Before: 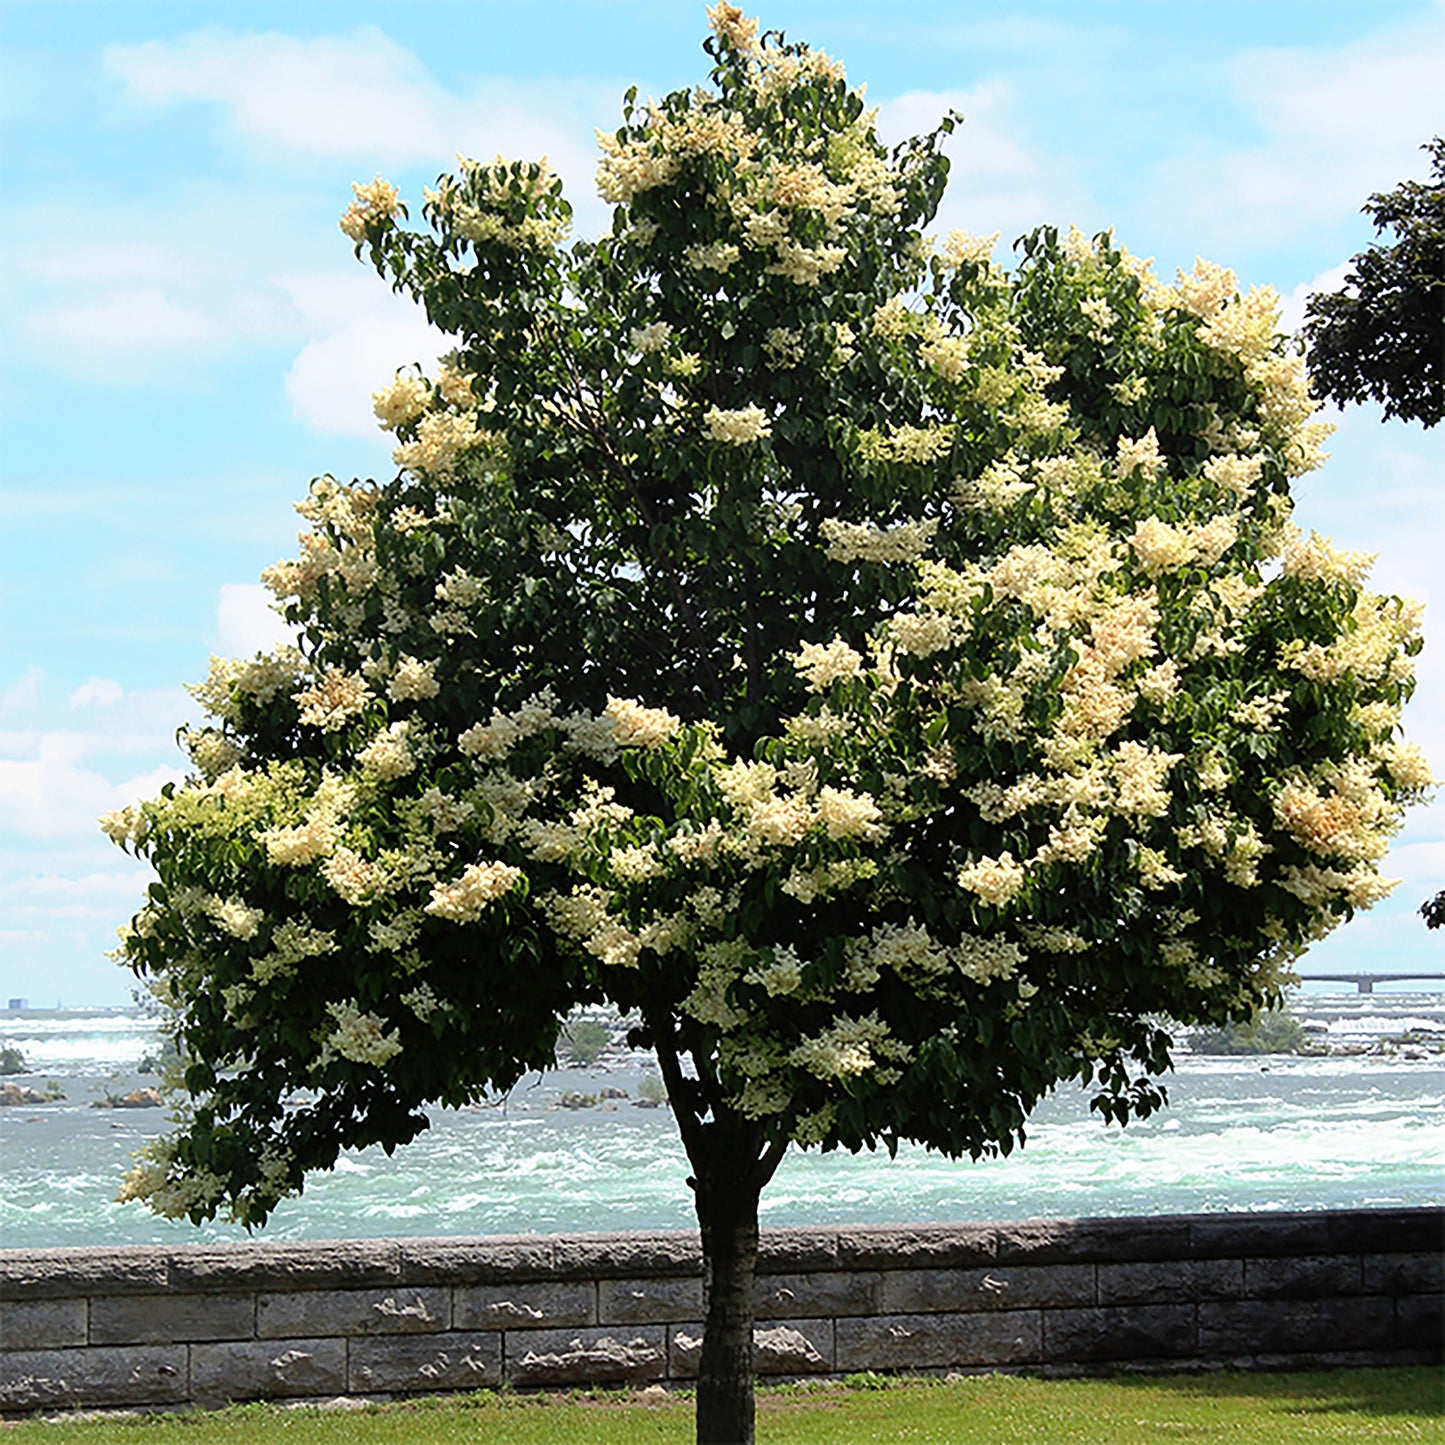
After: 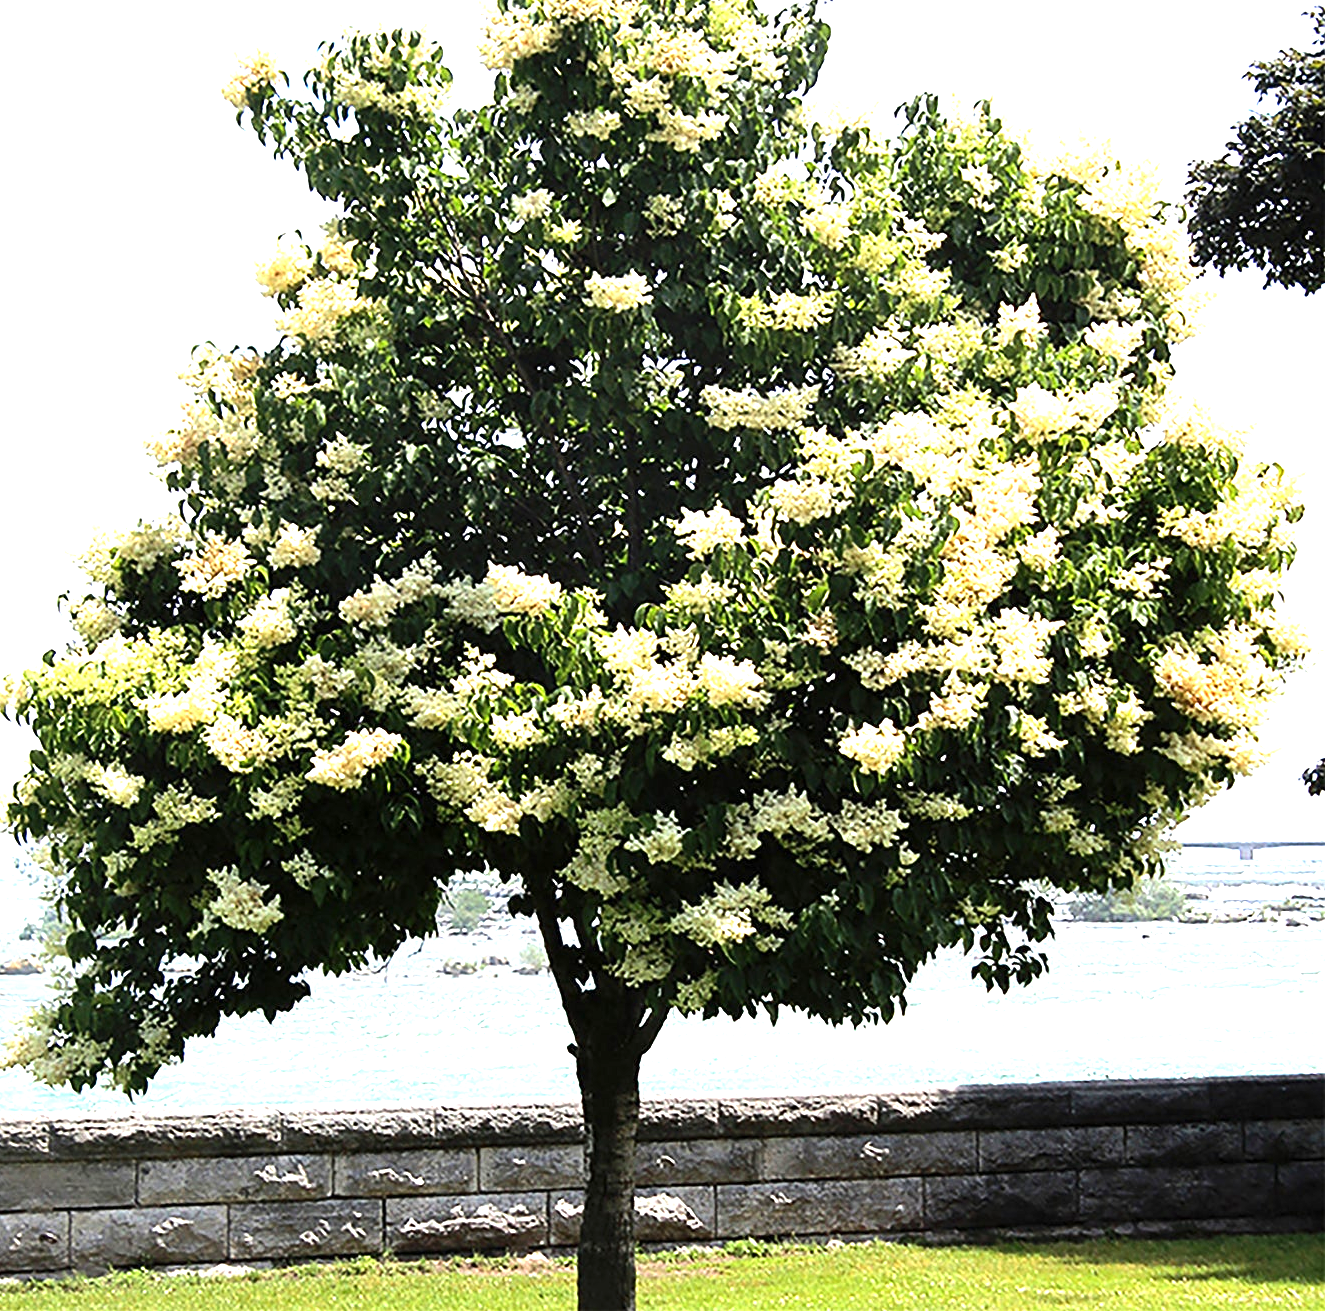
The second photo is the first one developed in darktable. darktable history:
tone equalizer: -8 EV -0.417 EV, -7 EV -0.389 EV, -6 EV -0.333 EV, -5 EV -0.222 EV, -3 EV 0.222 EV, -2 EV 0.333 EV, -1 EV 0.389 EV, +0 EV 0.417 EV, edges refinement/feathering 500, mask exposure compensation -1.57 EV, preserve details no
crop and rotate: left 8.262%, top 9.226%
exposure: exposure 1.137 EV, compensate highlight preservation false
